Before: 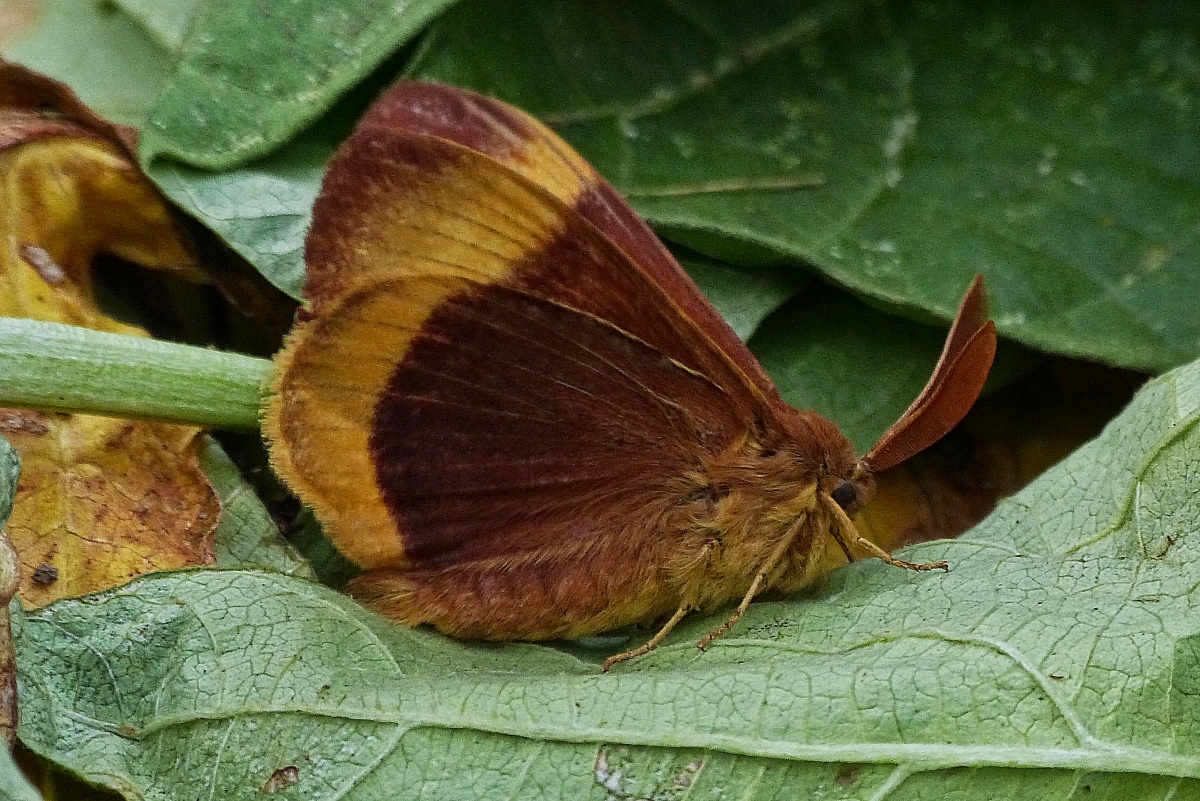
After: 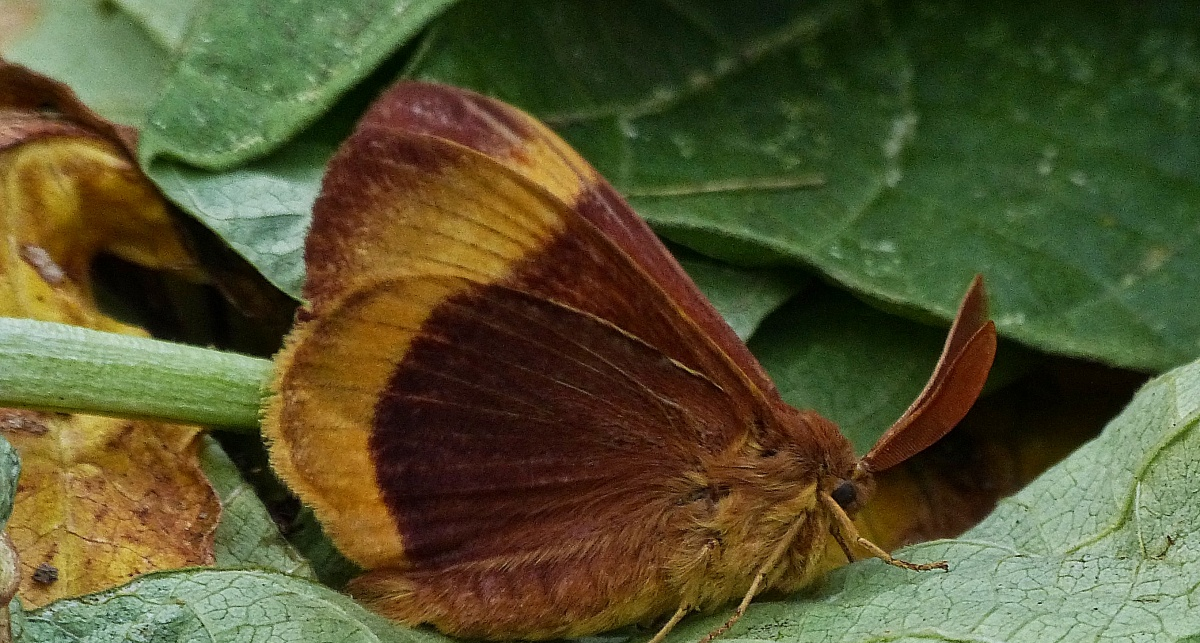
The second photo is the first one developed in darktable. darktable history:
crop: bottom 19.611%
base curve: curves: ch0 [(0, 0) (0.297, 0.298) (1, 1)]
